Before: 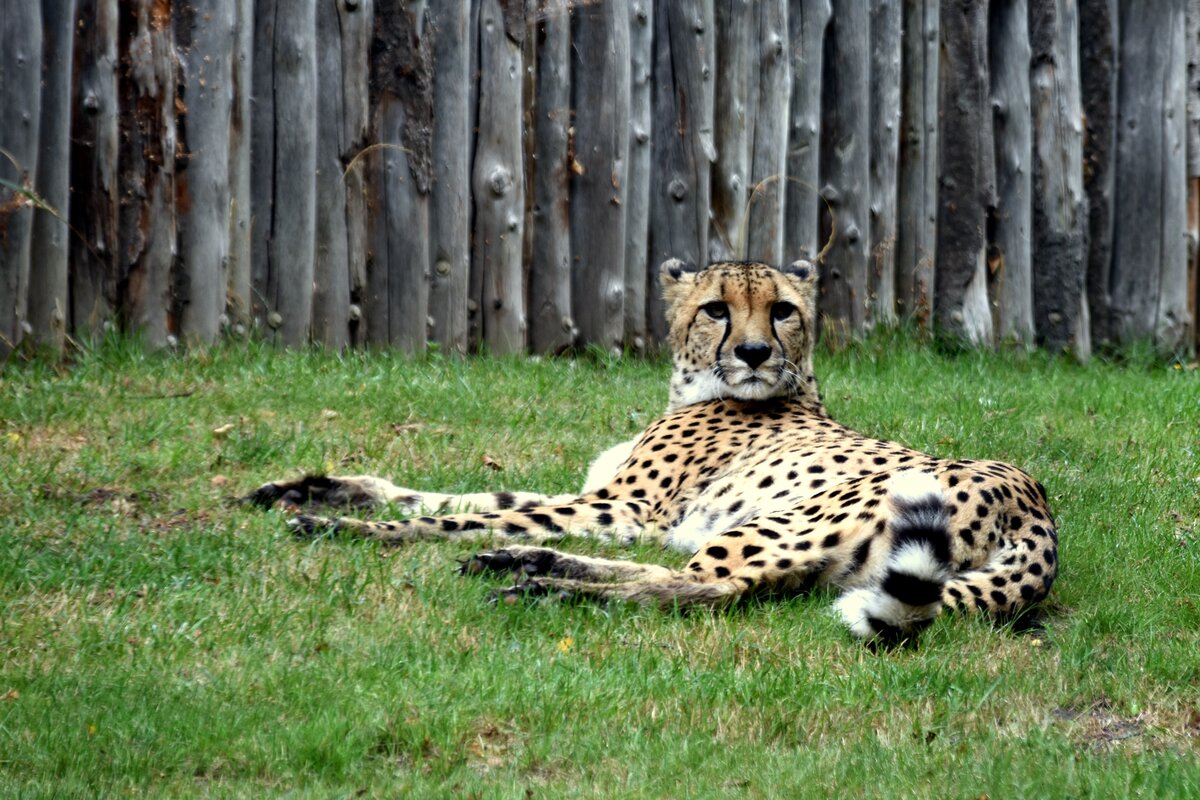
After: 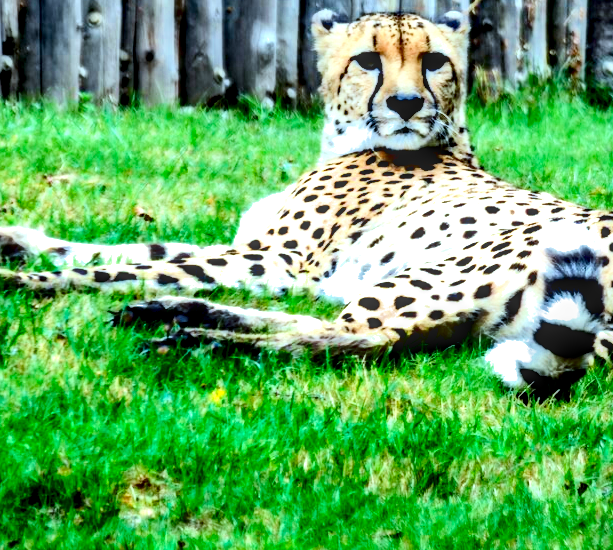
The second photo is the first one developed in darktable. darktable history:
color calibration: illuminant F (fluorescent), F source F9 (Cool White Deluxe 4150 K) – high CRI, x 0.374, y 0.373, temperature 4153.1 K
shadows and highlights: shadows 20.95, highlights -82.33, soften with gaussian
local contrast: highlights 1%, shadows 5%, detail 181%
exposure: black level correction 0.006, exposure 2.085 EV, compensate exposure bias true, compensate highlight preservation false
filmic rgb: black relative exposure -5.14 EV, white relative exposure 3.99 EV, hardness 2.89, contrast 1.299, preserve chrominance max RGB, color science v6 (2022), contrast in shadows safe, contrast in highlights safe
crop and rotate: left 29.042%, top 31.155%, right 19.811%
contrast equalizer: y [[0.5, 0.542, 0.583, 0.625, 0.667, 0.708], [0.5 ×6], [0.5 ×6], [0 ×6], [0 ×6]], mix -0.983
contrast brightness saturation: contrast 0.242, brightness -0.231, saturation 0.145
